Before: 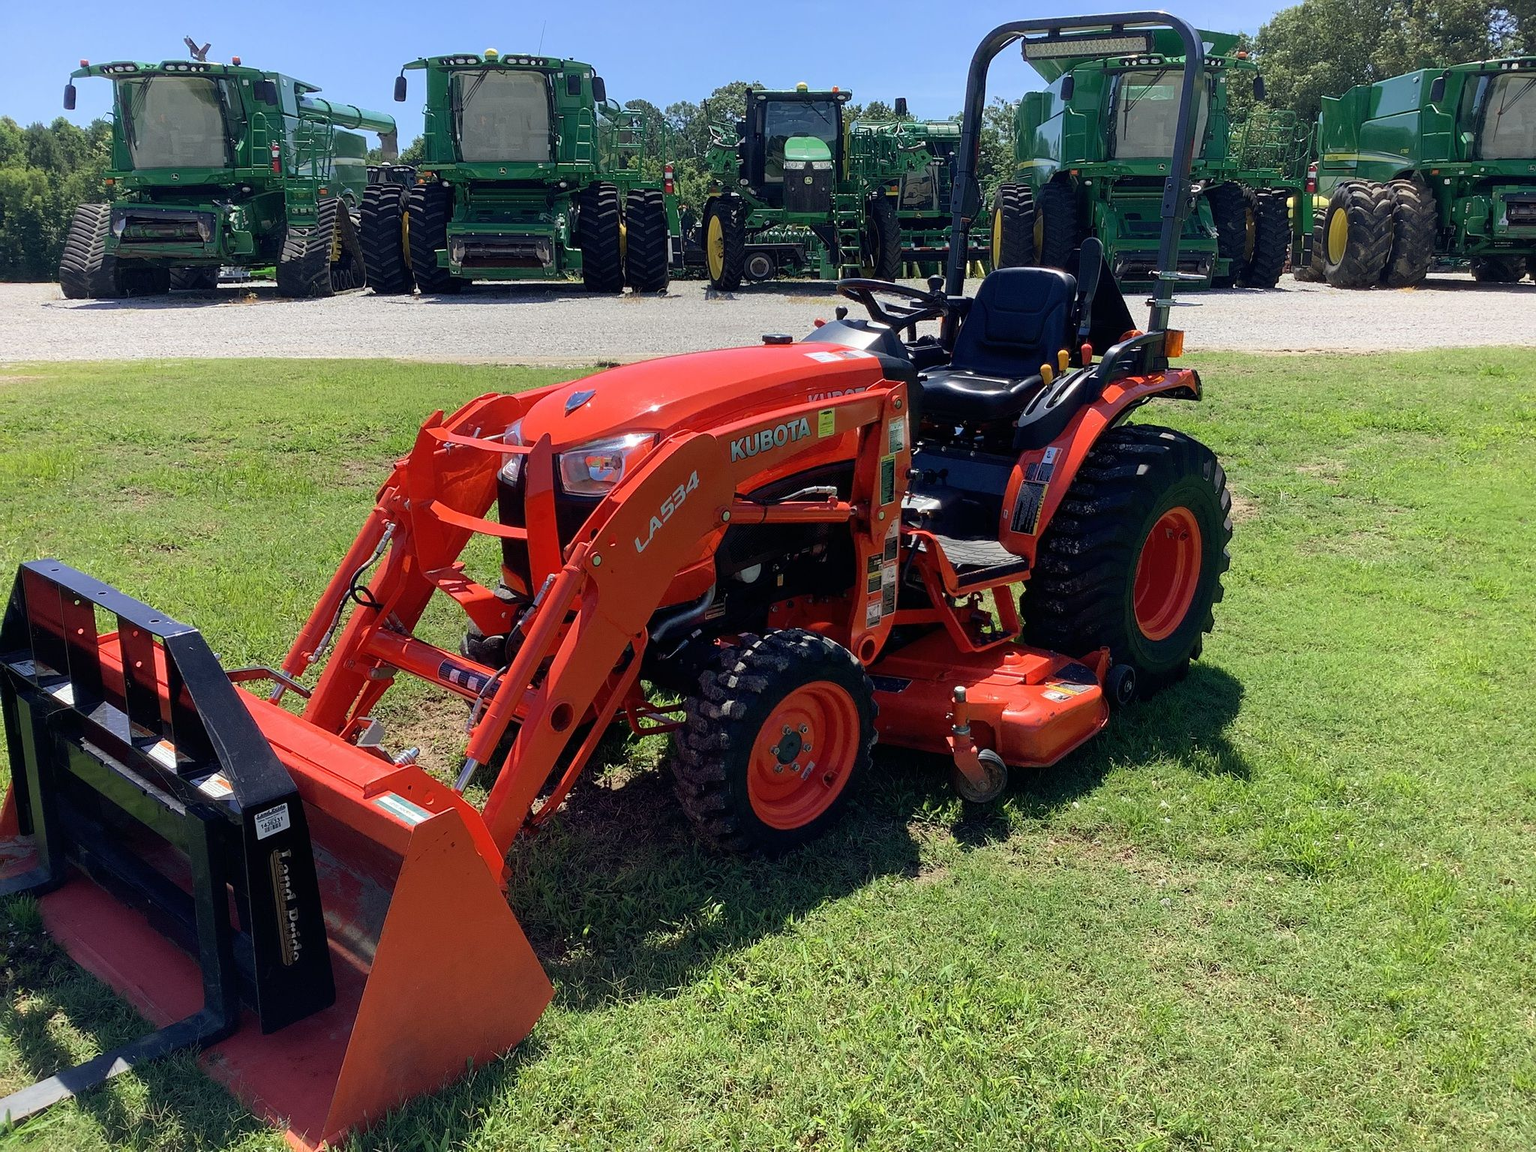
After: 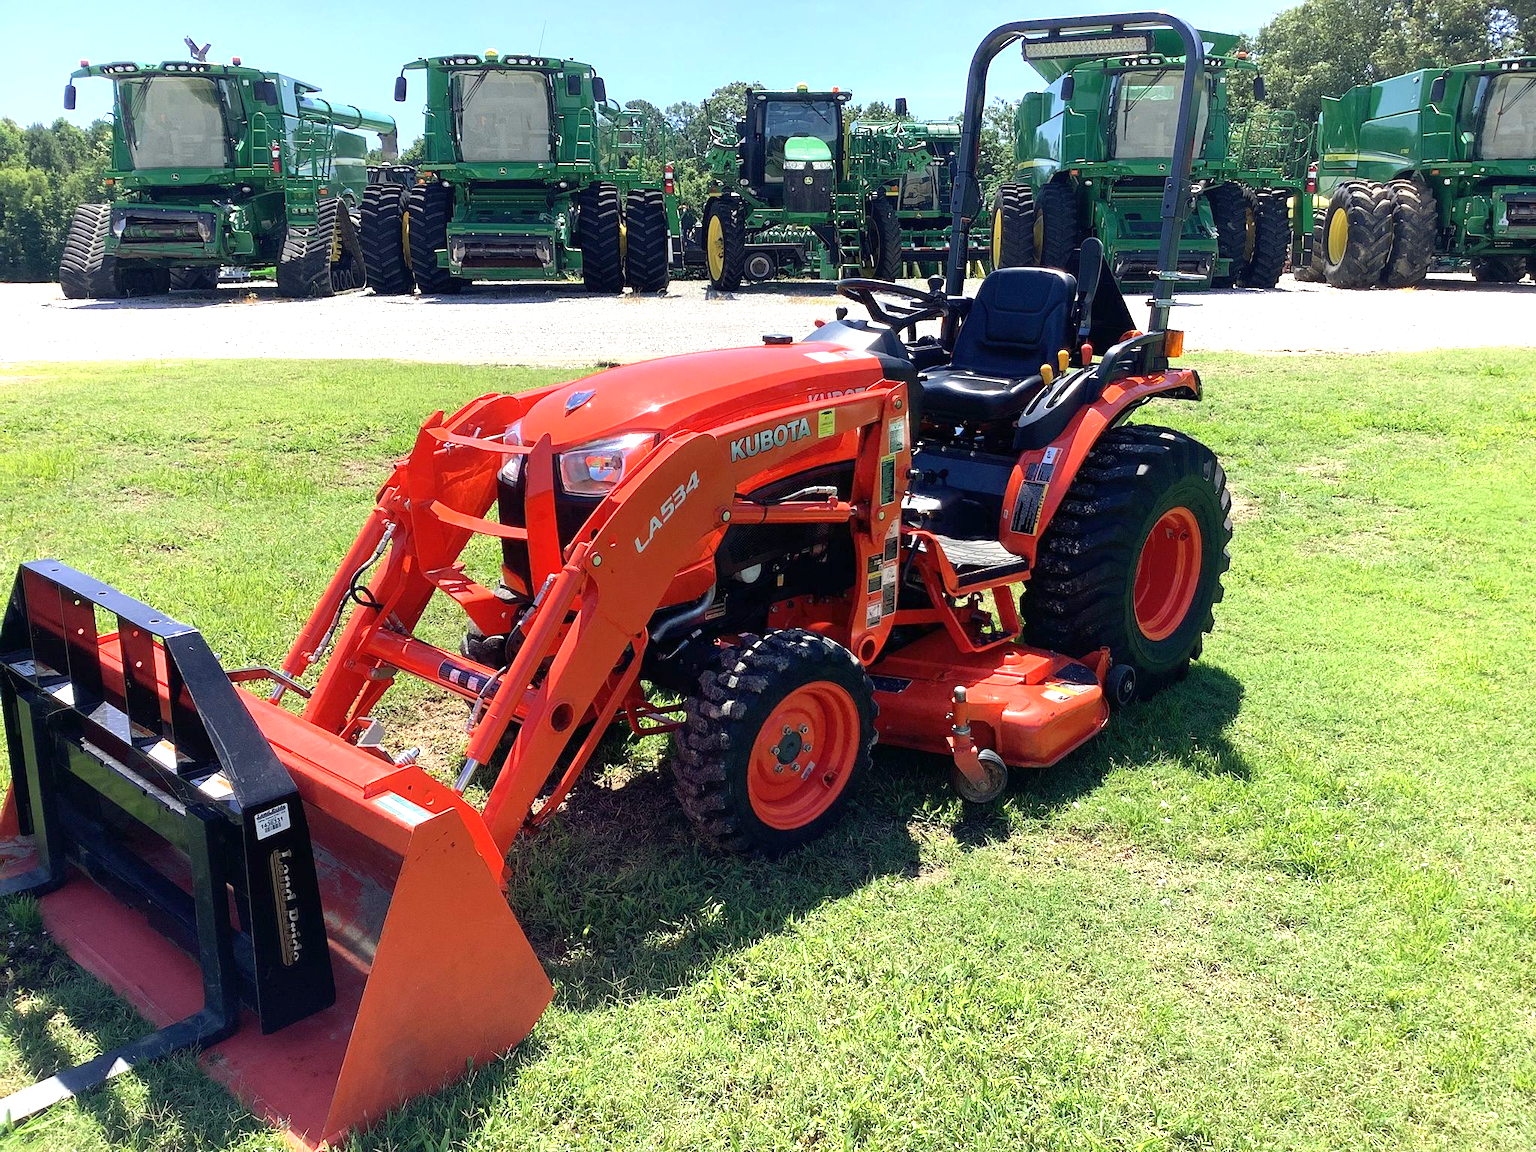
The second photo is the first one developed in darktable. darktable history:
exposure: exposure 0.942 EV, compensate exposure bias true, compensate highlight preservation false
